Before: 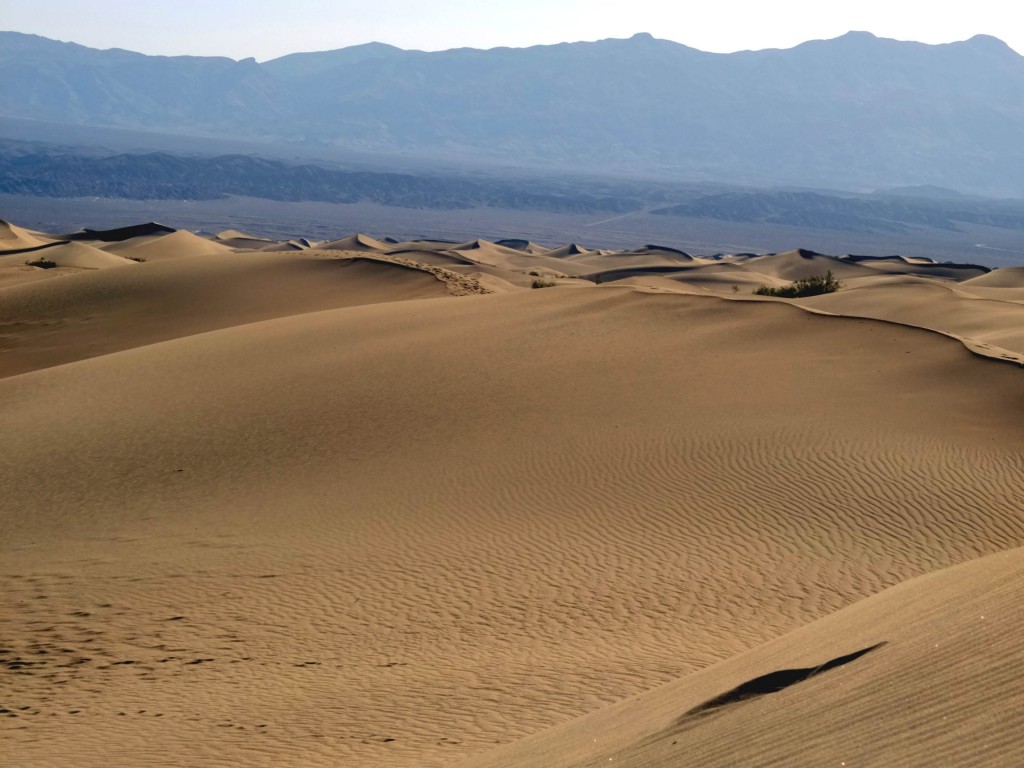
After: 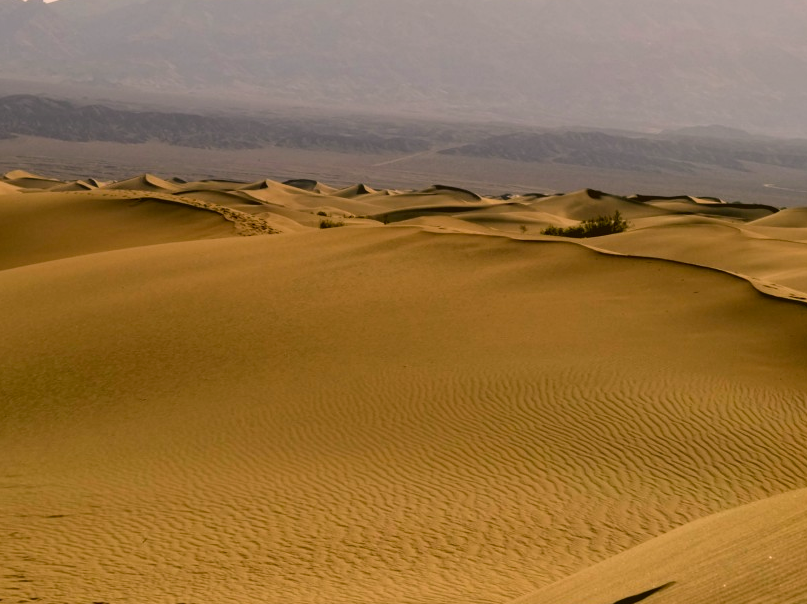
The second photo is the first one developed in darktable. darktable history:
crop and rotate: left 20.74%, top 7.912%, right 0.375%, bottom 13.378%
color correction: highlights a* 8.98, highlights b* 15.09, shadows a* -0.49, shadows b* 26.52
graduated density: density 0.38 EV, hardness 21%, rotation -6.11°, saturation 32%
